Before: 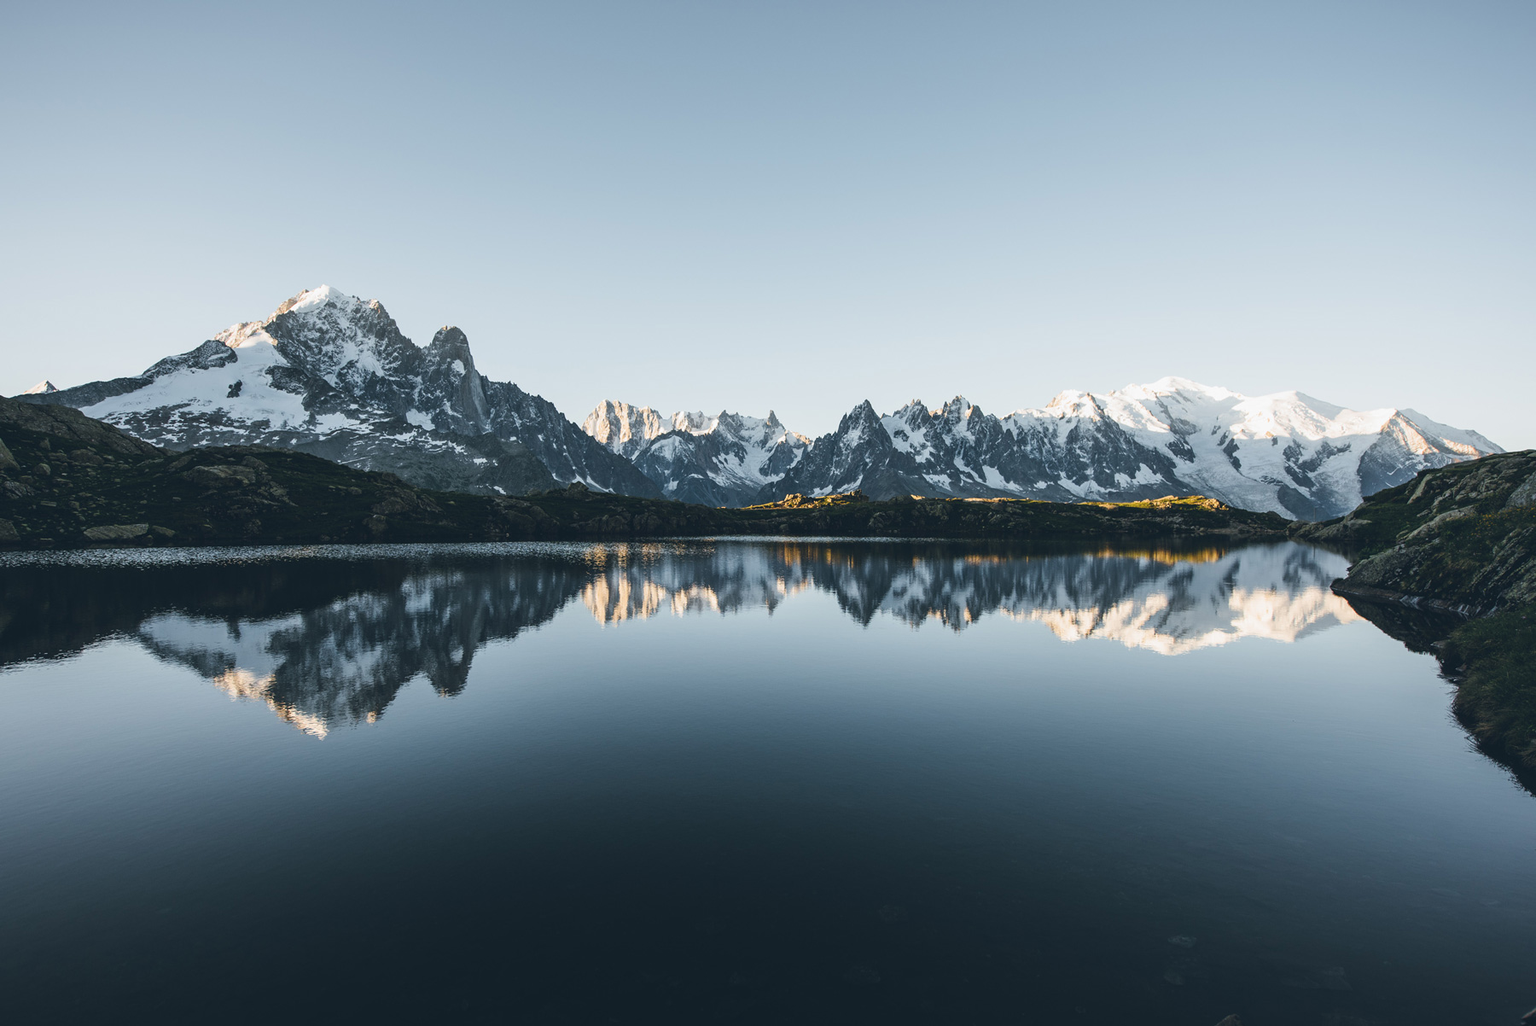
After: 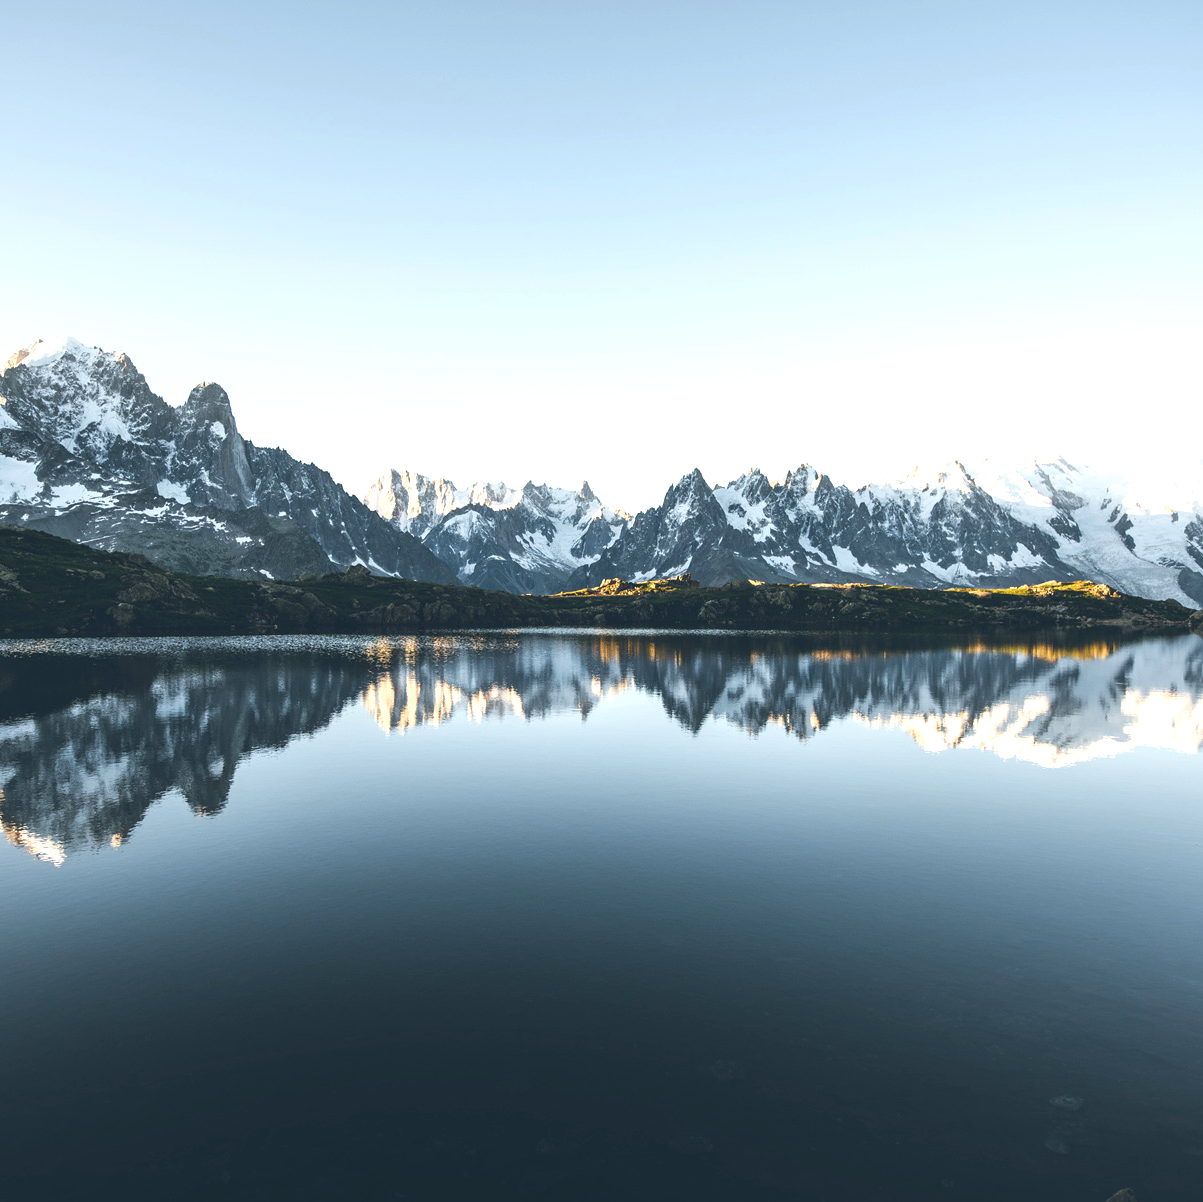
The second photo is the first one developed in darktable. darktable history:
crop and rotate: left 17.732%, right 15.423%
local contrast: mode bilateral grid, contrast 100, coarseness 100, detail 91%, midtone range 0.2
exposure: black level correction 0, exposure 0.7 EV, compensate exposure bias true, compensate highlight preservation false
